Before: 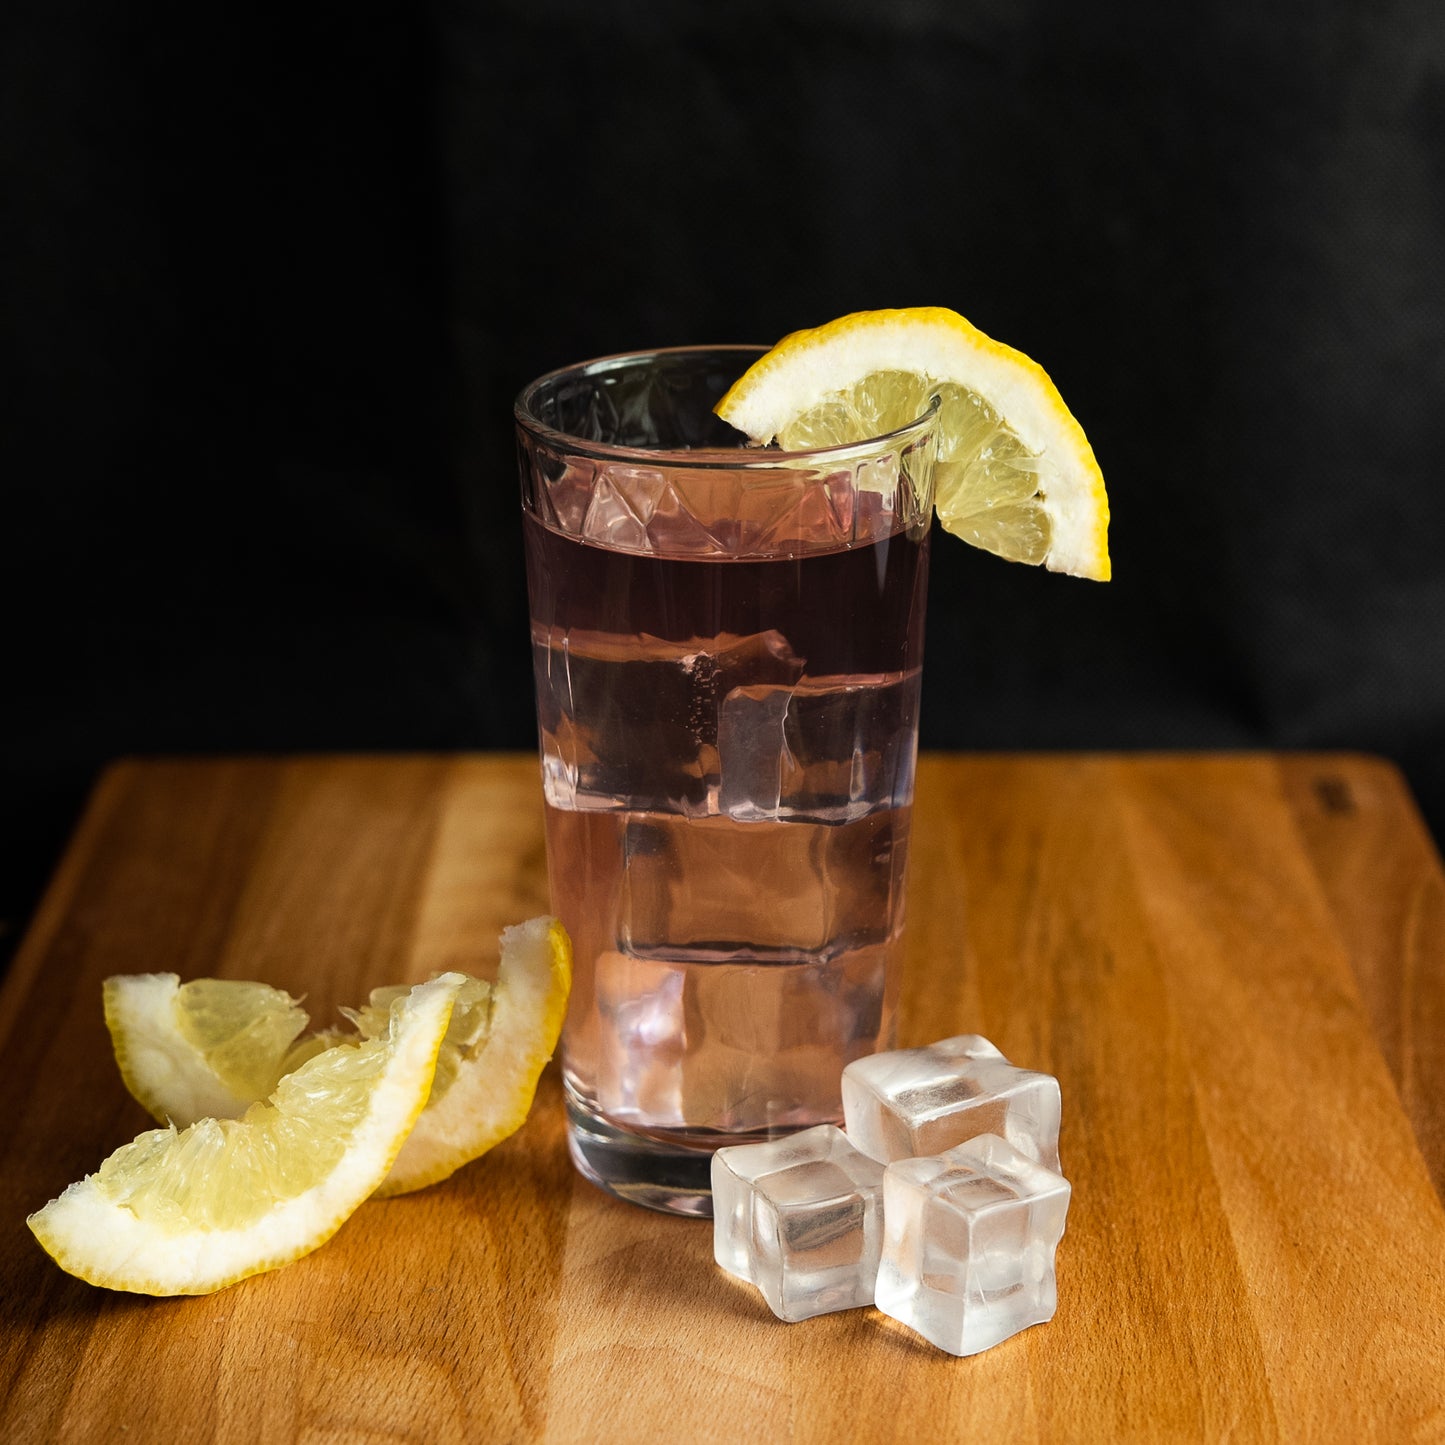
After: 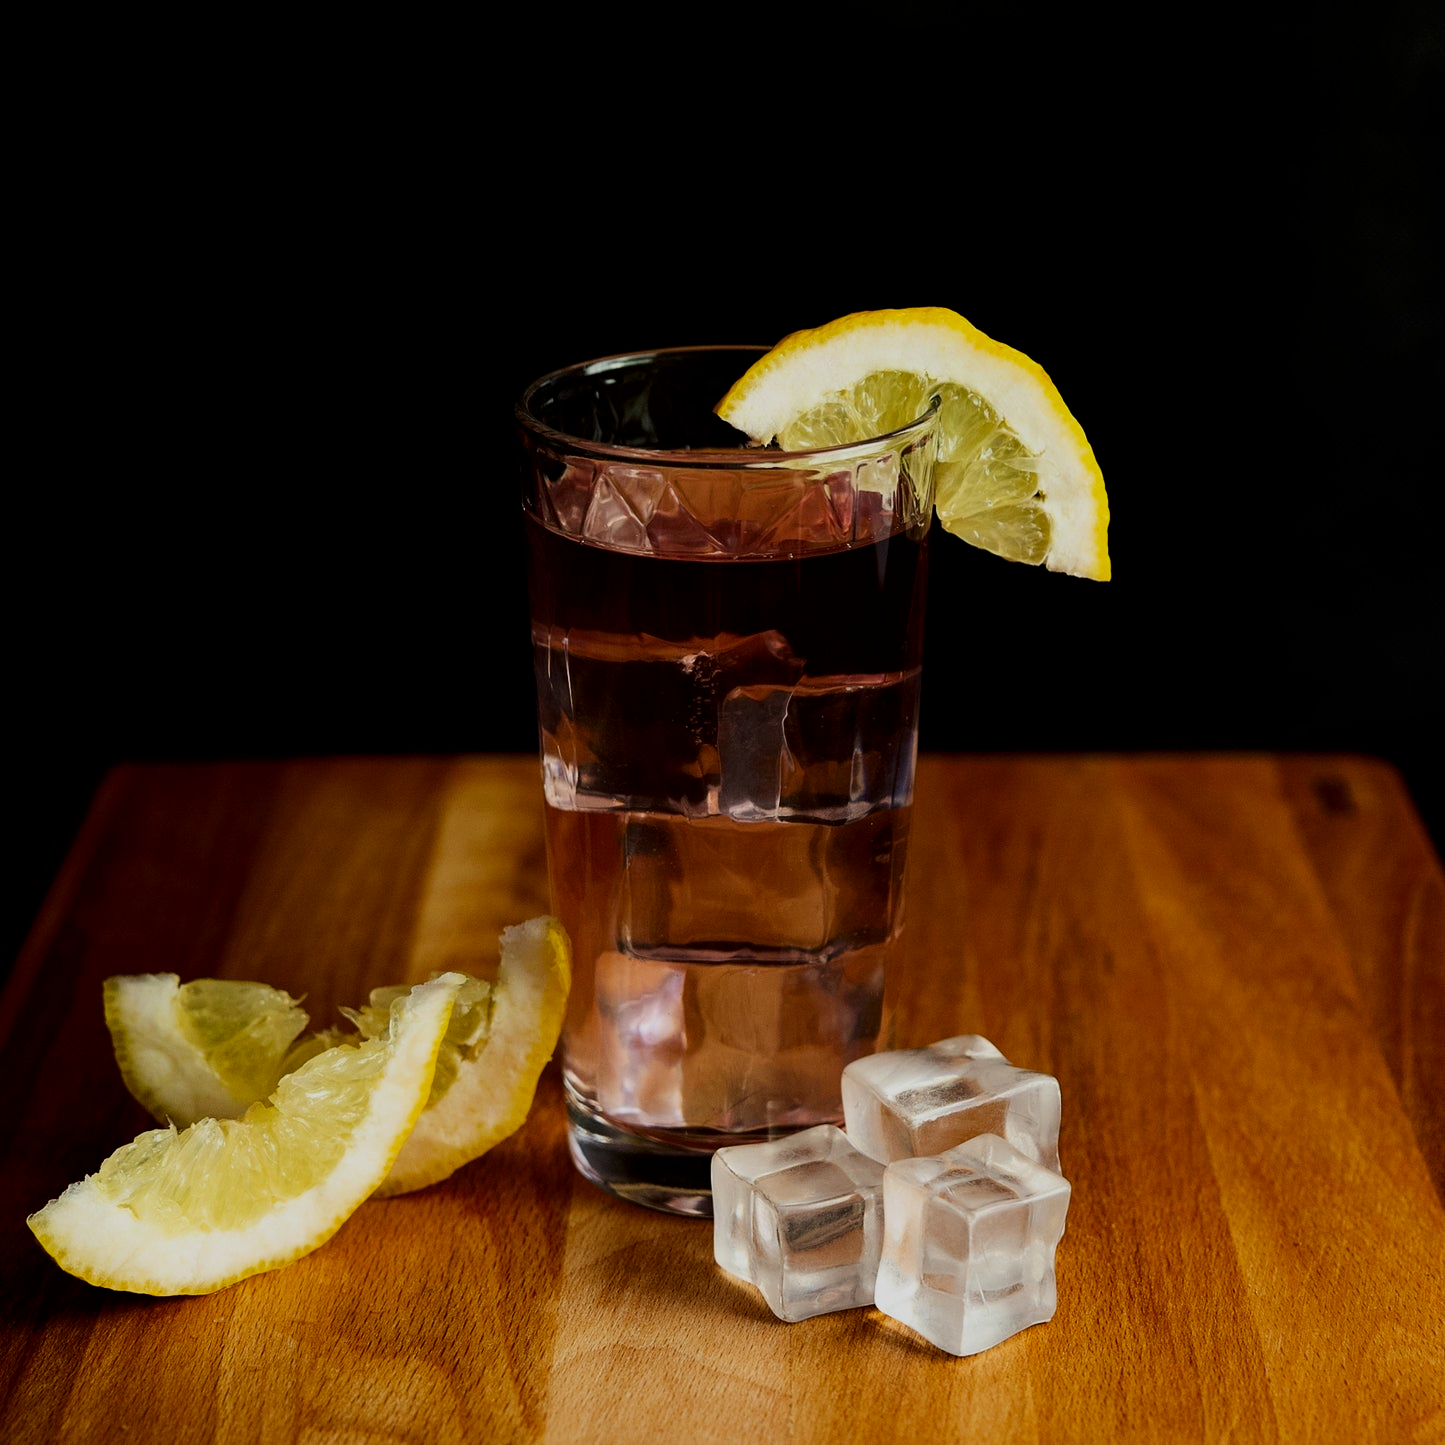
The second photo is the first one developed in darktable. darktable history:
contrast brightness saturation: contrast 0.1, brightness -0.26, saturation 0.14
filmic rgb: threshold 3 EV, hardness 4.17, latitude 50%, contrast 1.1, preserve chrominance max RGB, color science v6 (2022), contrast in shadows safe, contrast in highlights safe, enable highlight reconstruction true
